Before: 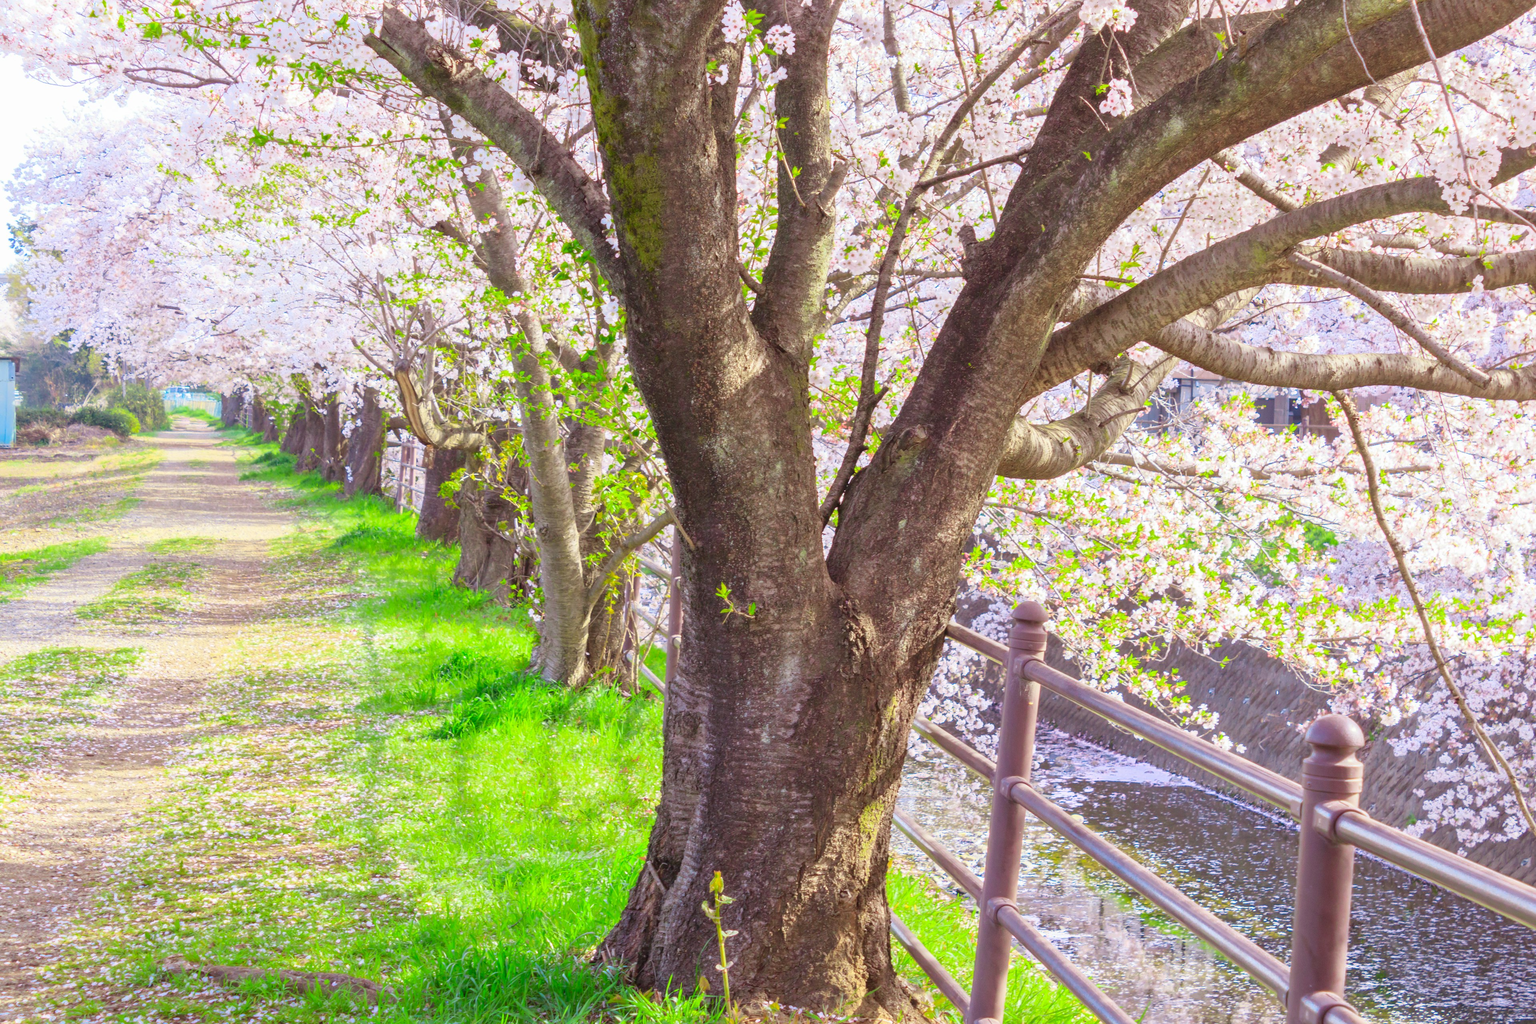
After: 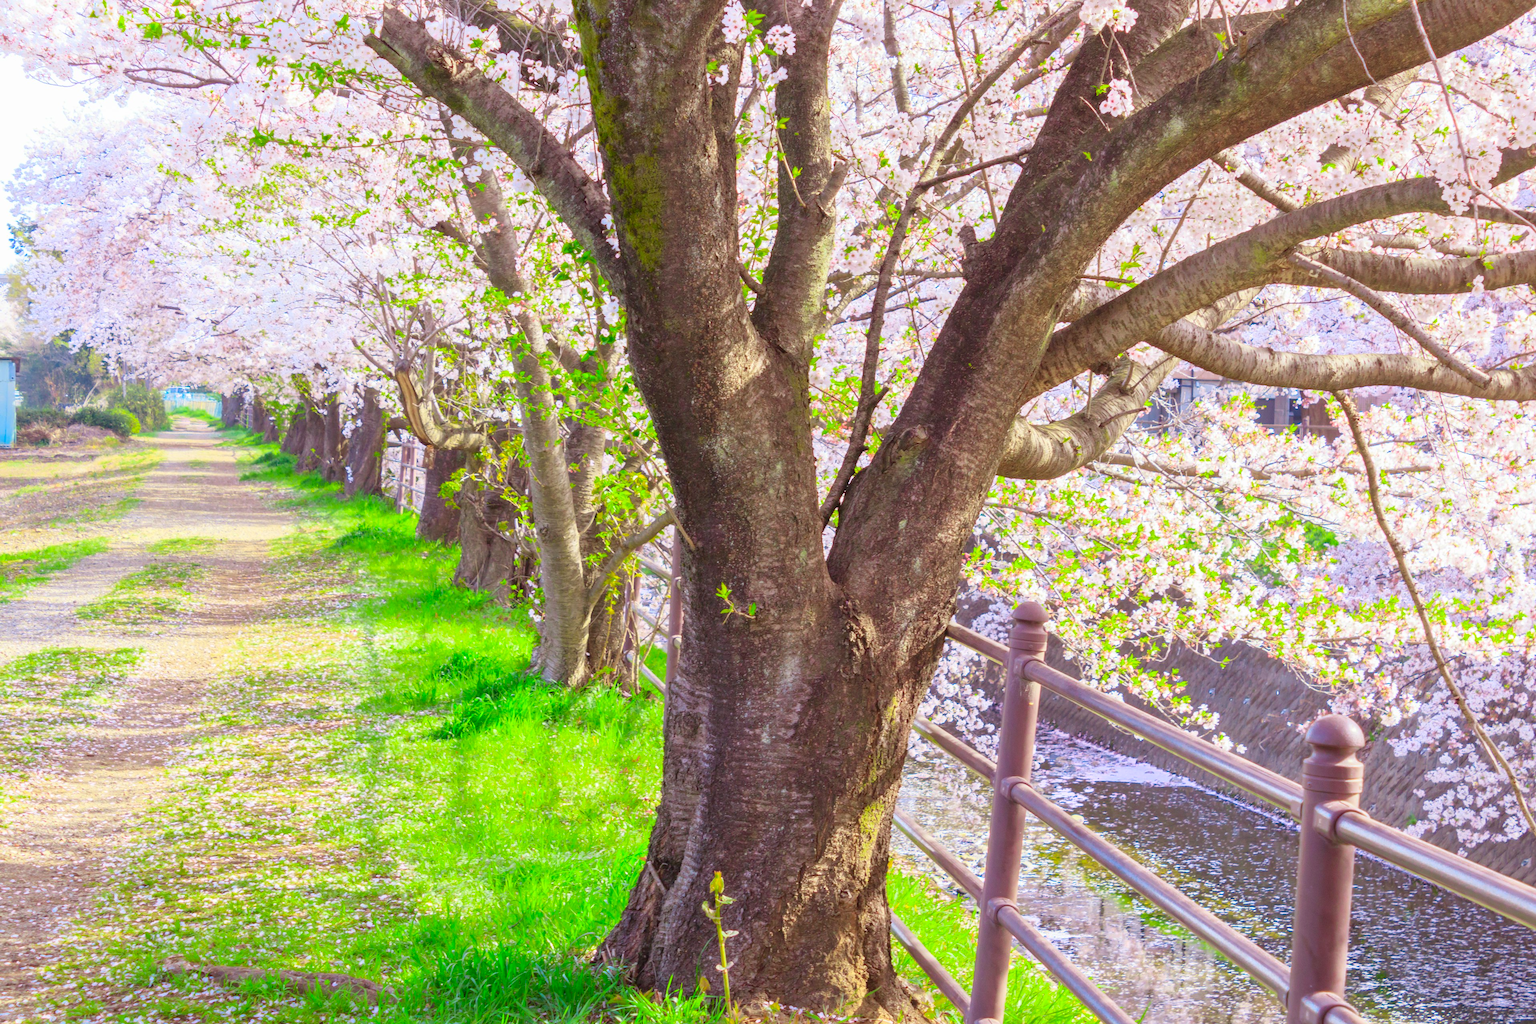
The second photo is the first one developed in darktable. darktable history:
contrast brightness saturation: contrast 0.042, saturation 0.162
